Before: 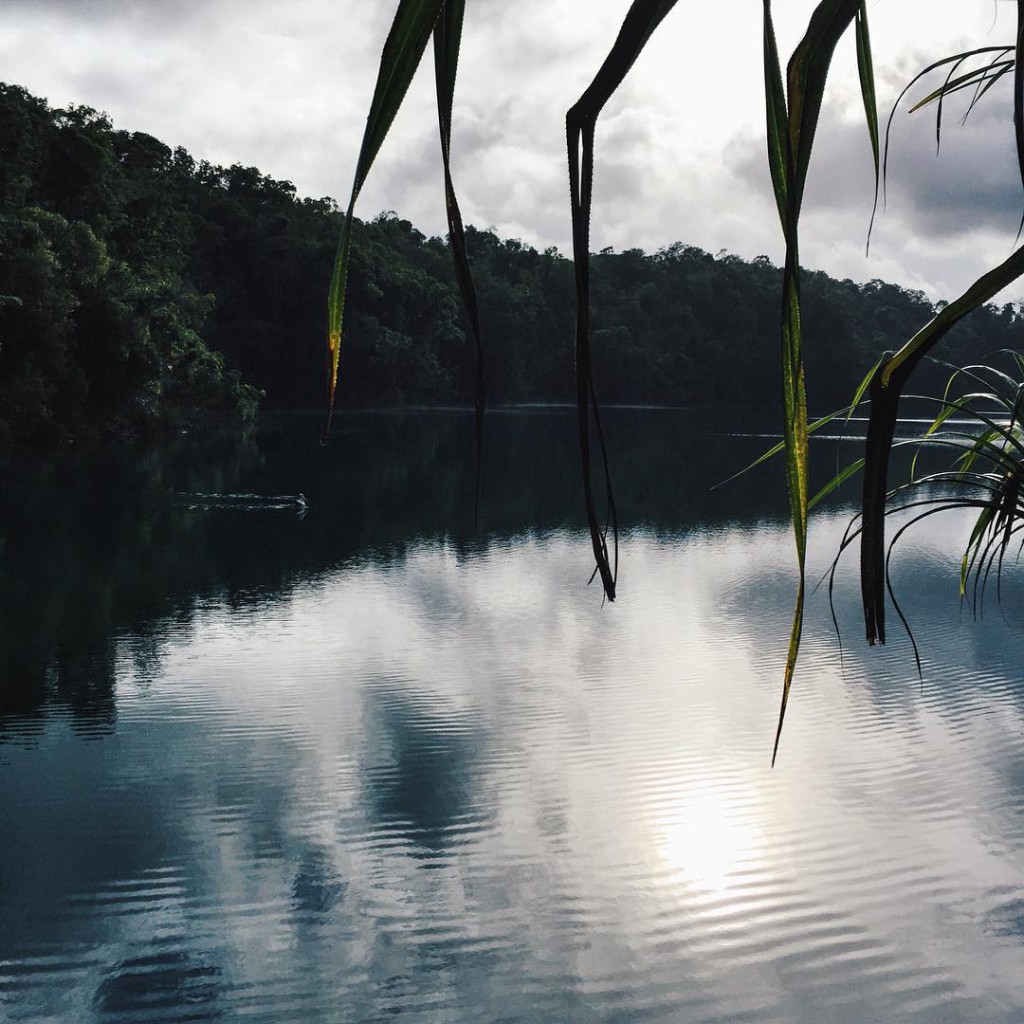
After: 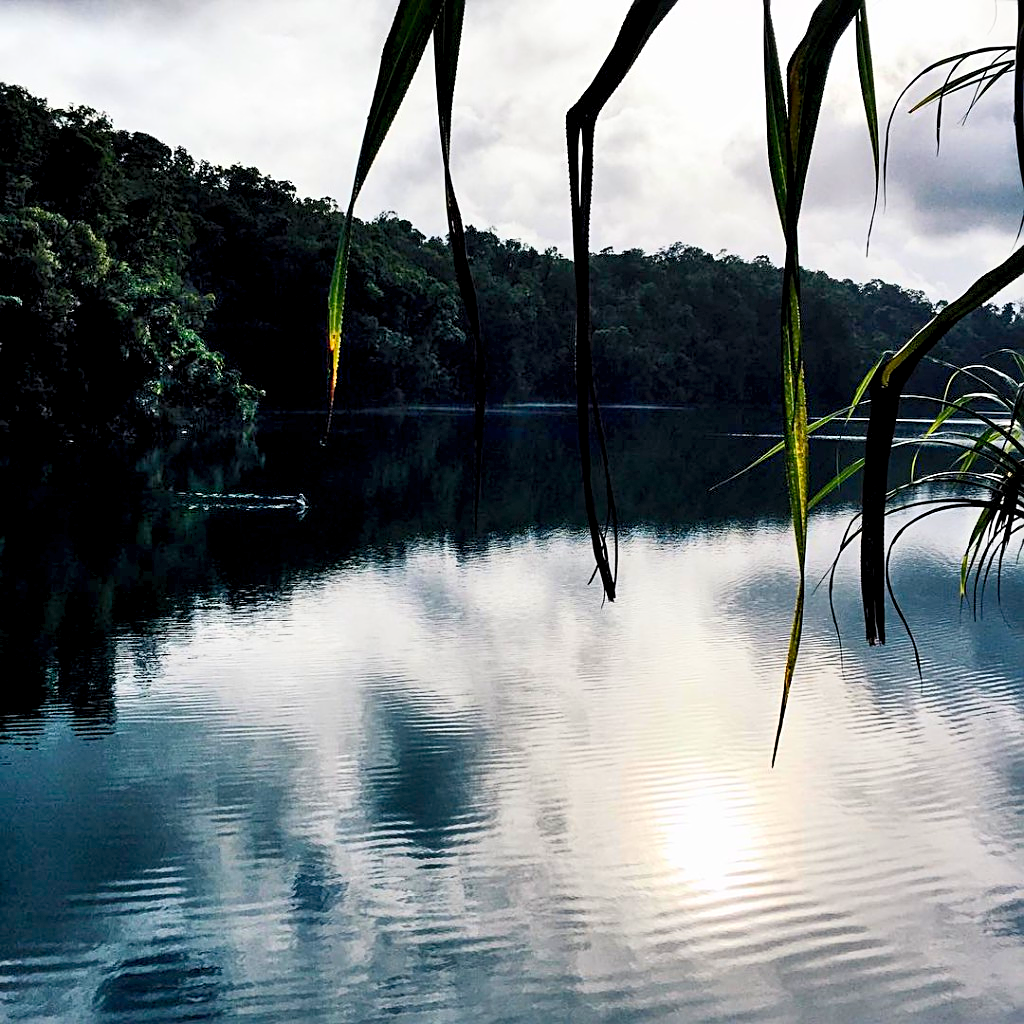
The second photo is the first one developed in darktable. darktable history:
exposure: black level correction 0.009, exposure 0.016 EV, compensate highlight preservation false
contrast brightness saturation: contrast 0.239, brightness 0.241, saturation 0.381
sharpen: on, module defaults
shadows and highlights: soften with gaussian
base curve: curves: ch0 [(0, 0) (0.303, 0.277) (1, 1)], preserve colors average RGB
